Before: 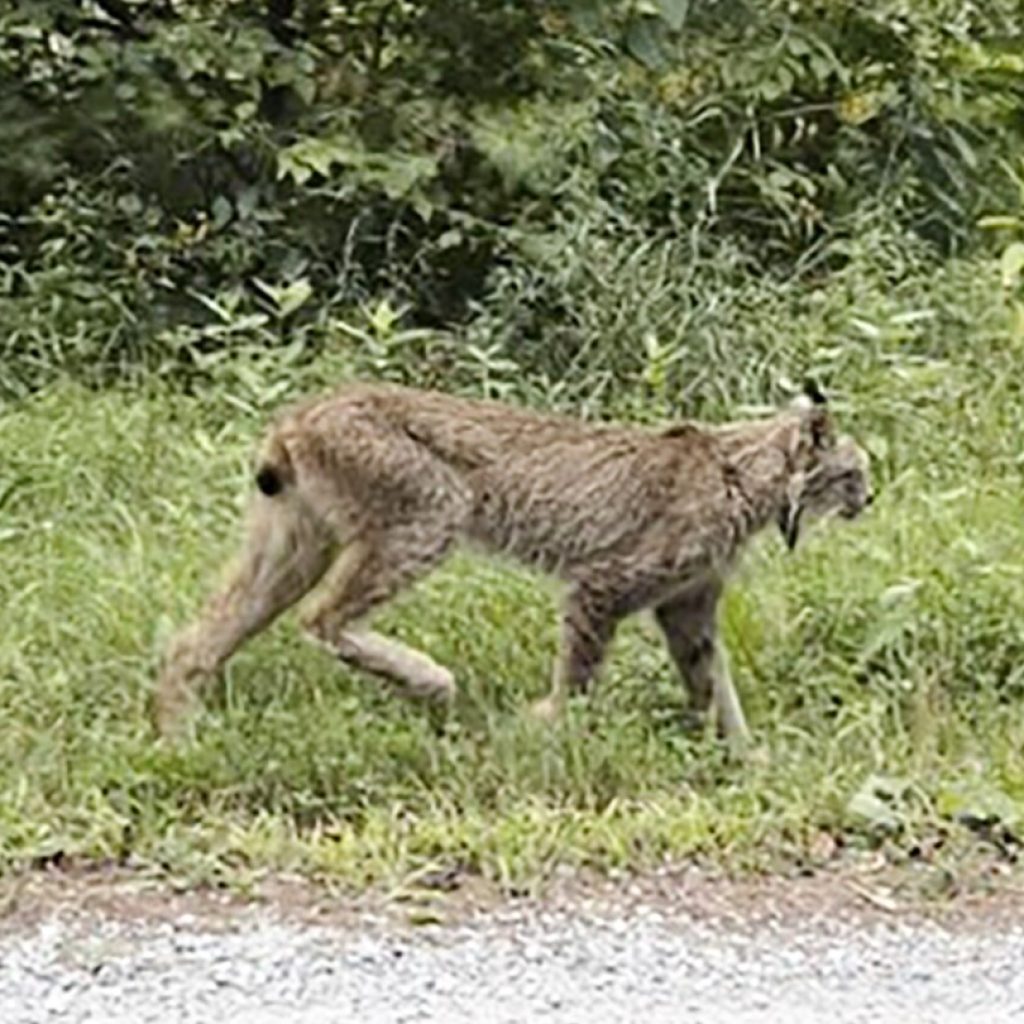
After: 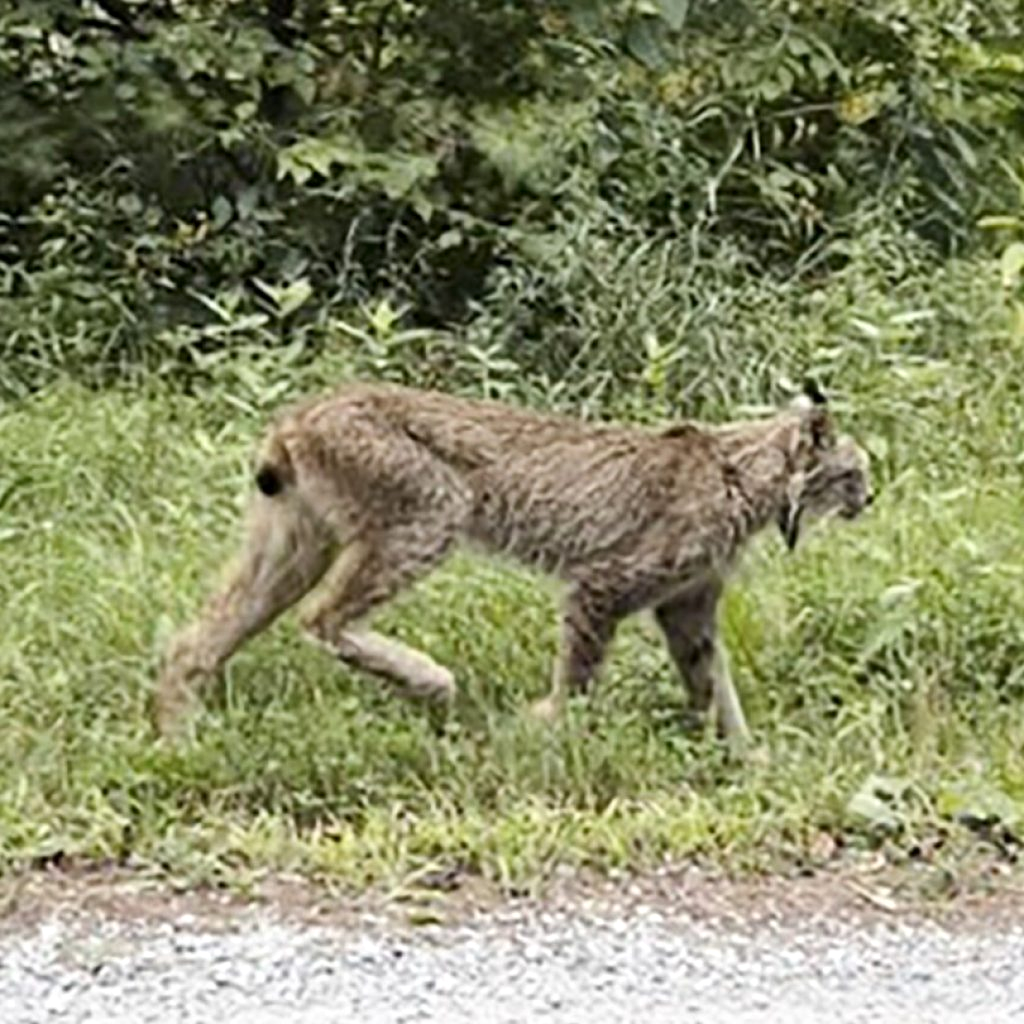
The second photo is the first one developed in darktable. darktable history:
local contrast: mode bilateral grid, contrast 20, coarseness 49, detail 119%, midtone range 0.2
